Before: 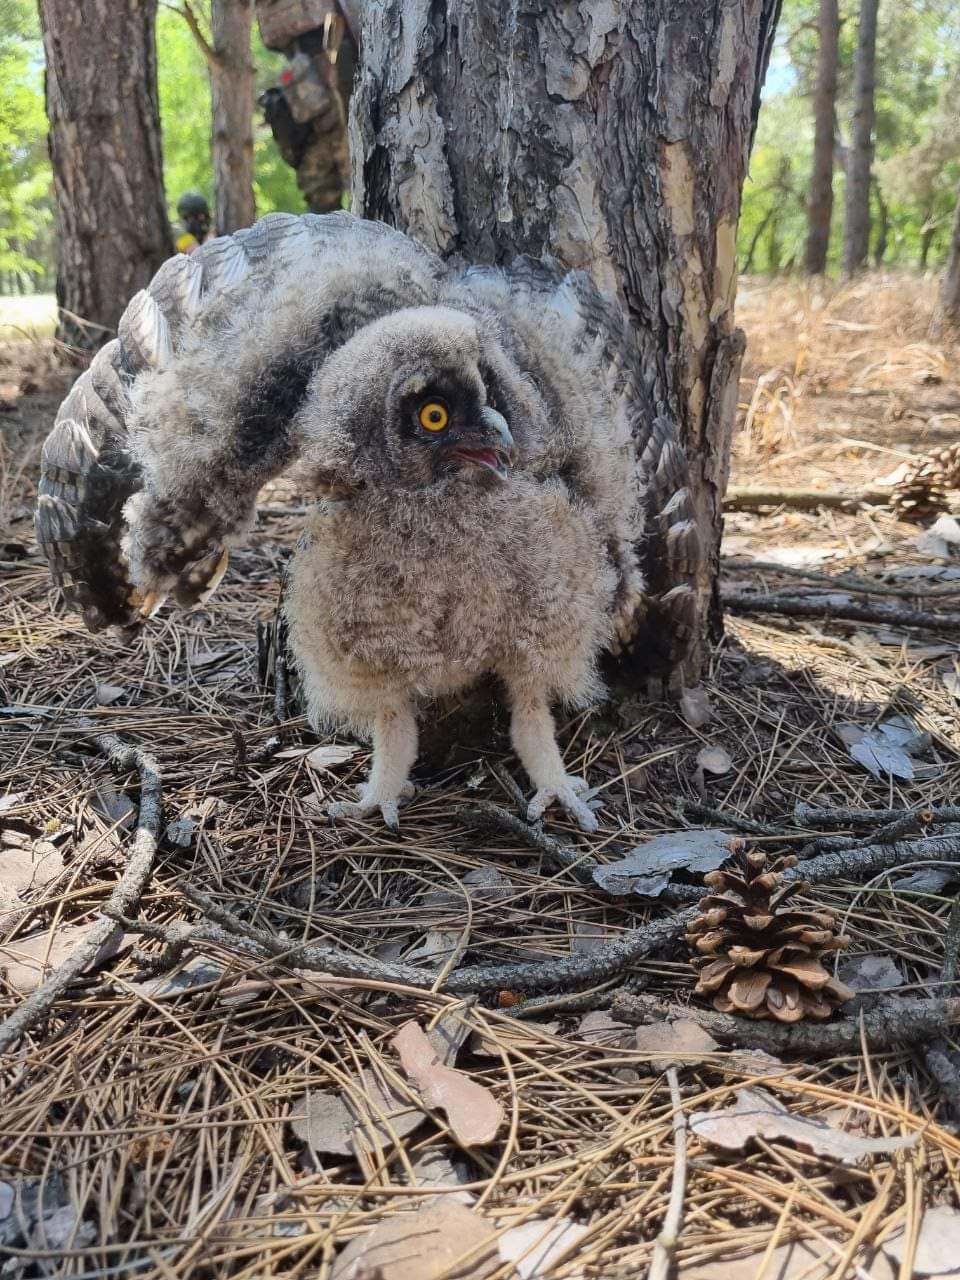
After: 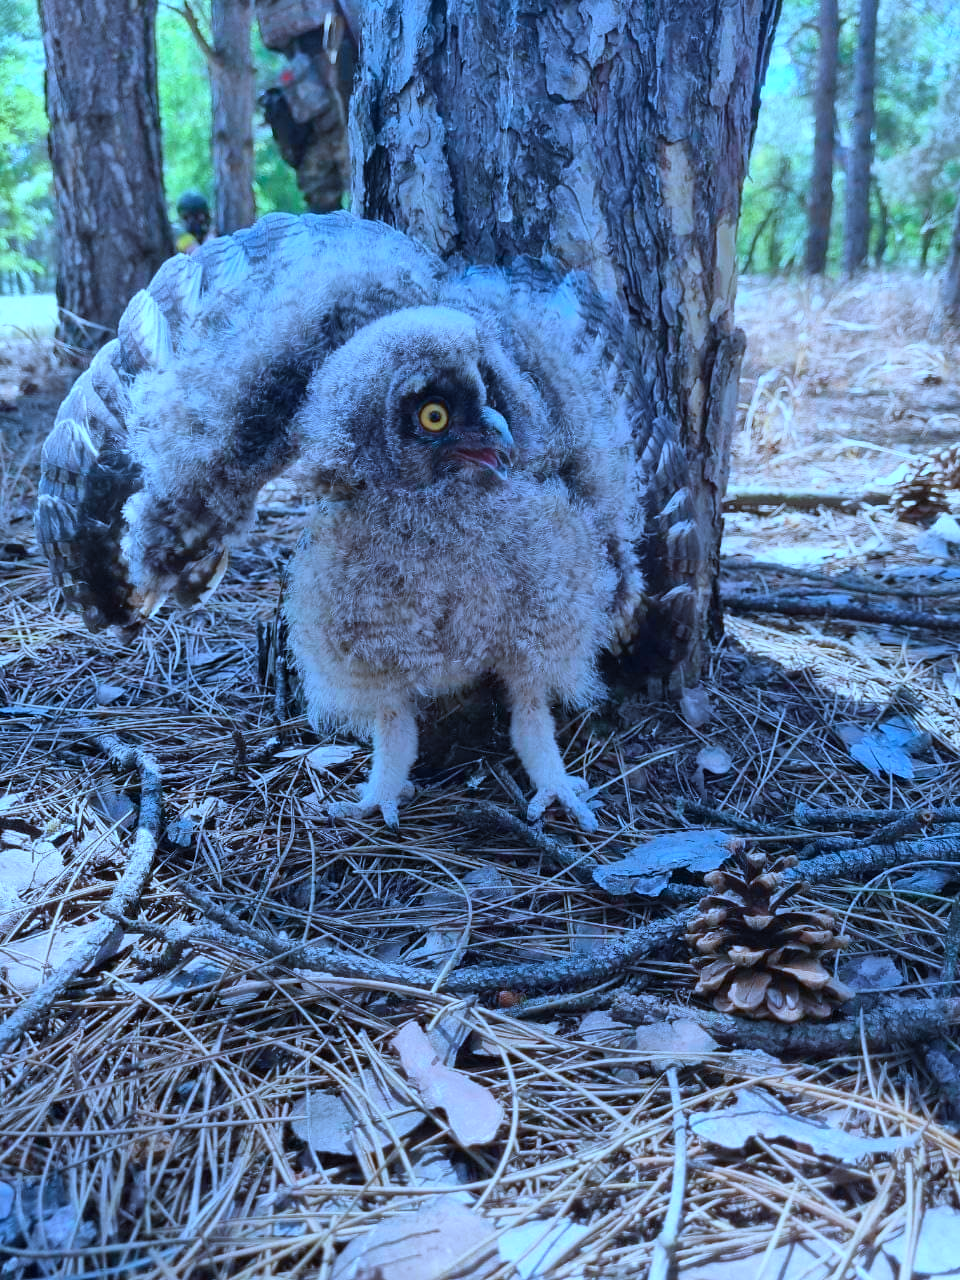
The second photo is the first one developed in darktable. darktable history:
color calibration: illuminant as shot in camera, x 0.441, y 0.411, temperature 2902.33 K, saturation algorithm version 1 (2020)
